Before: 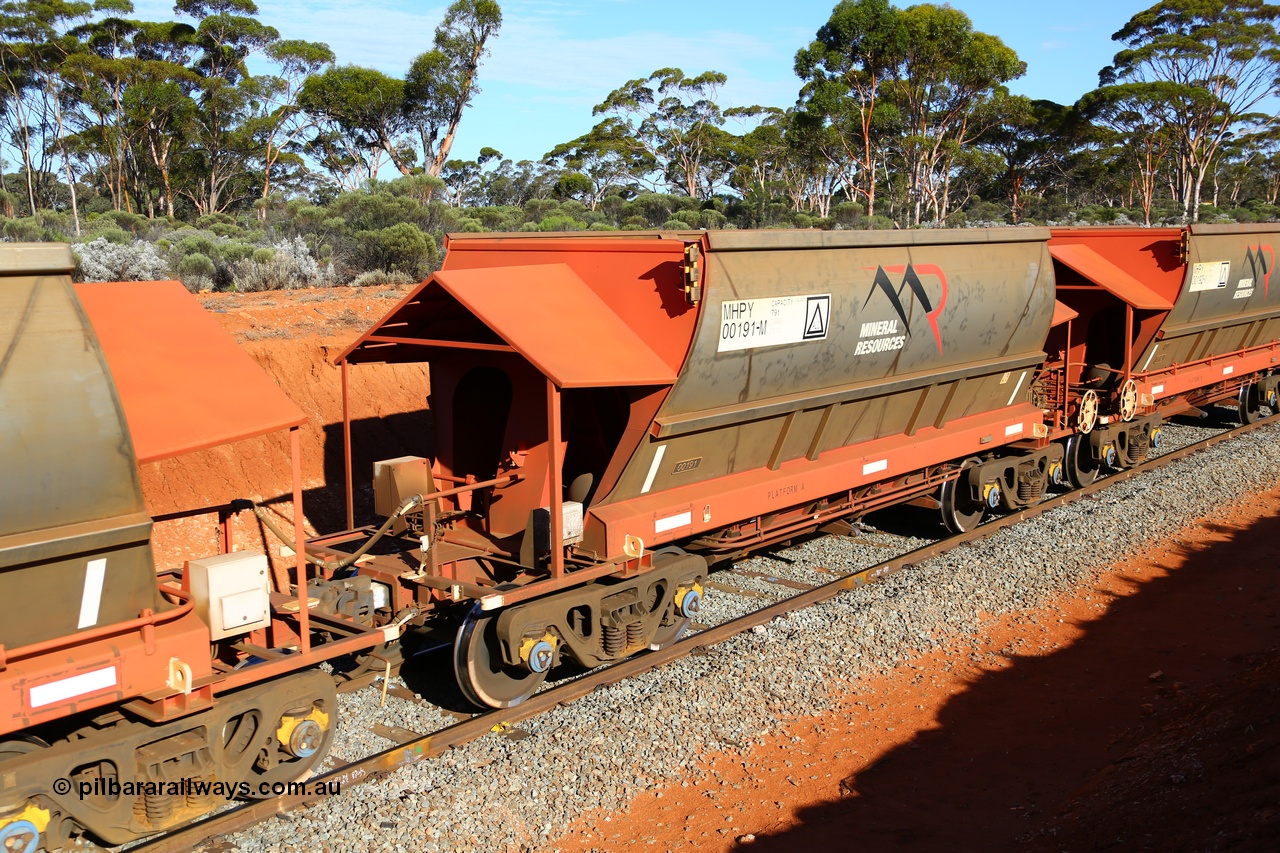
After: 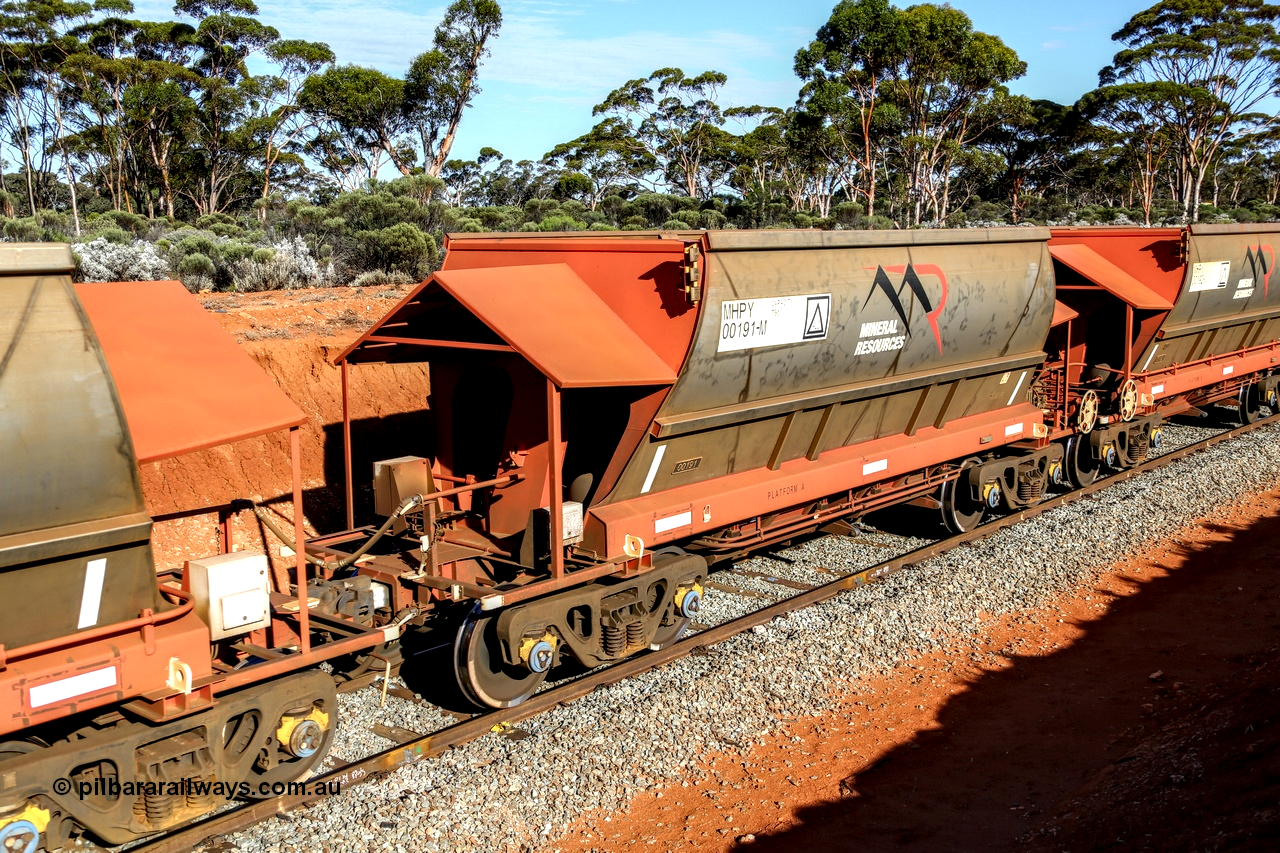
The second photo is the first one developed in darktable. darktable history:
local contrast: highlights 15%, shadows 39%, detail 183%, midtone range 0.477
